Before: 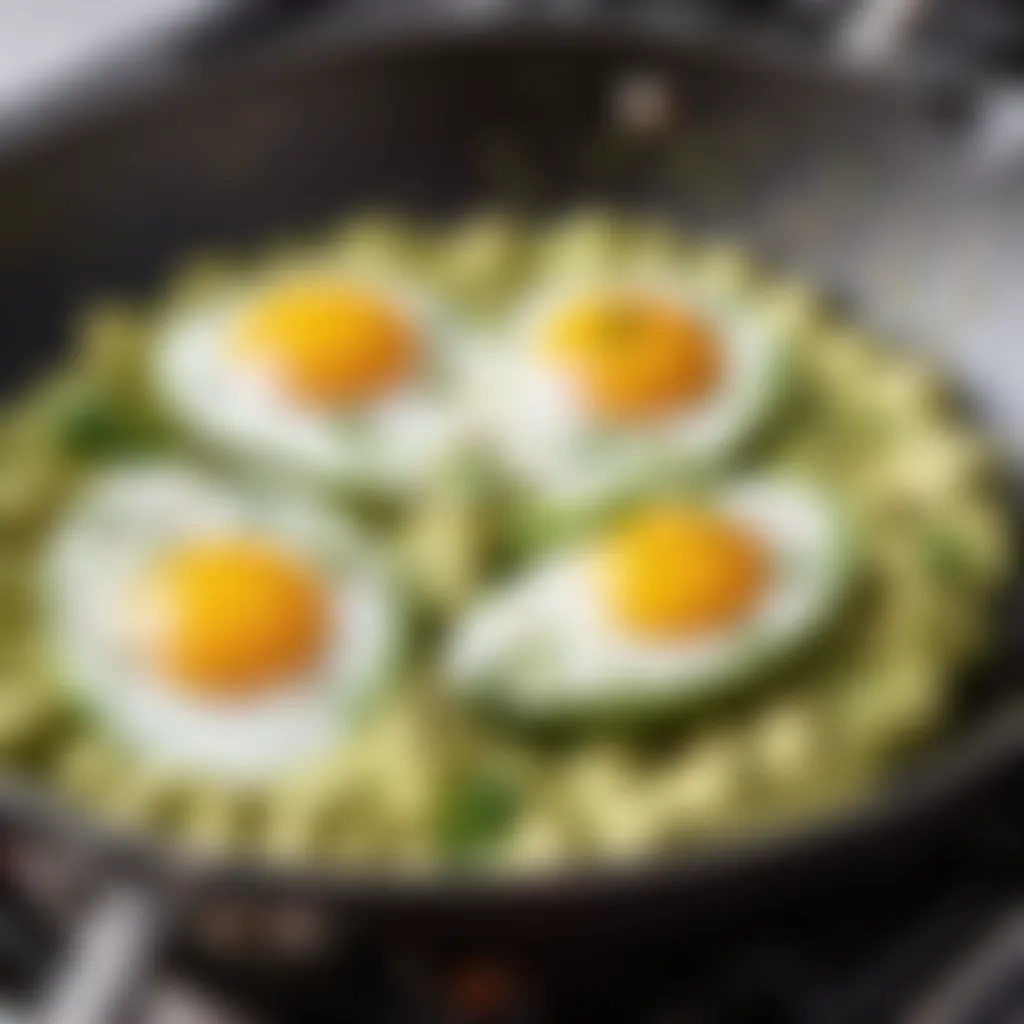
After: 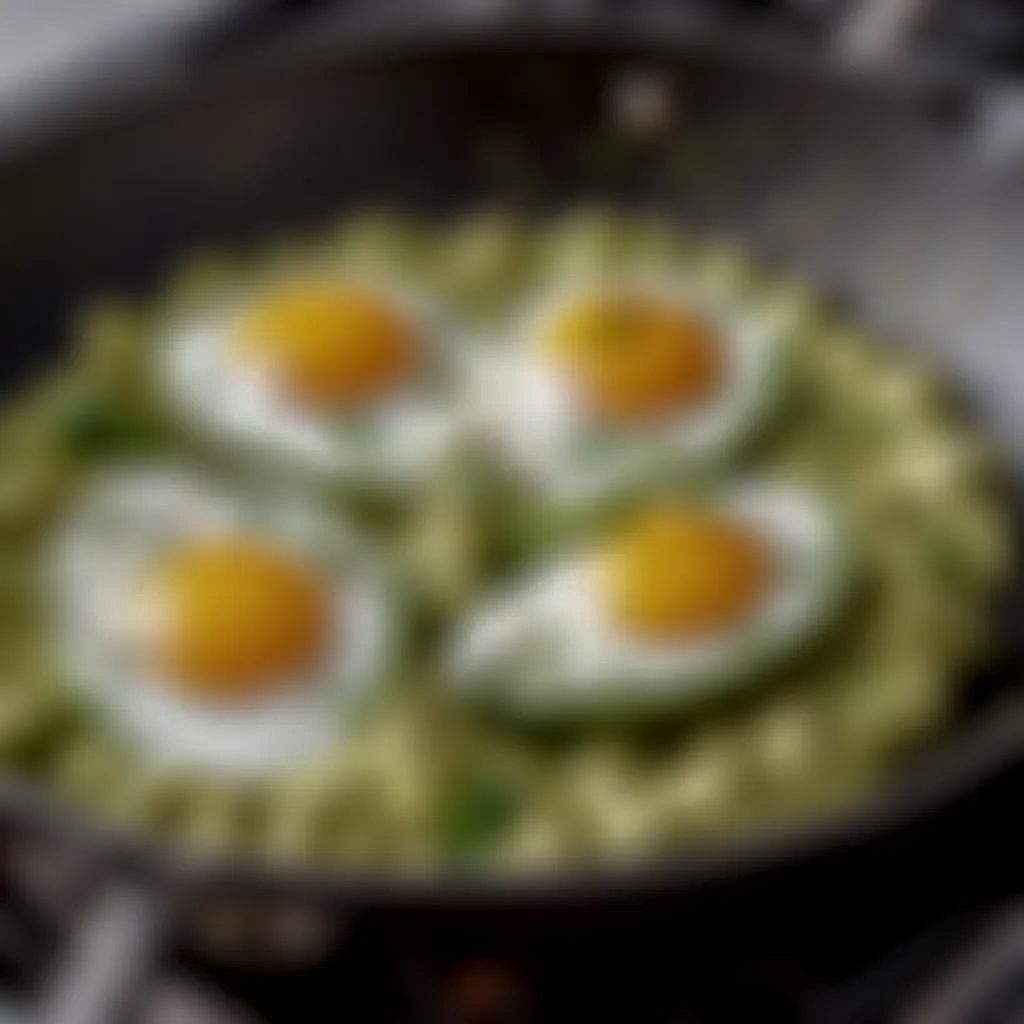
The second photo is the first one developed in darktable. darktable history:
base curve: curves: ch0 [(0, 0) (0.826, 0.587) (1, 1)]
local contrast: detail 130%
